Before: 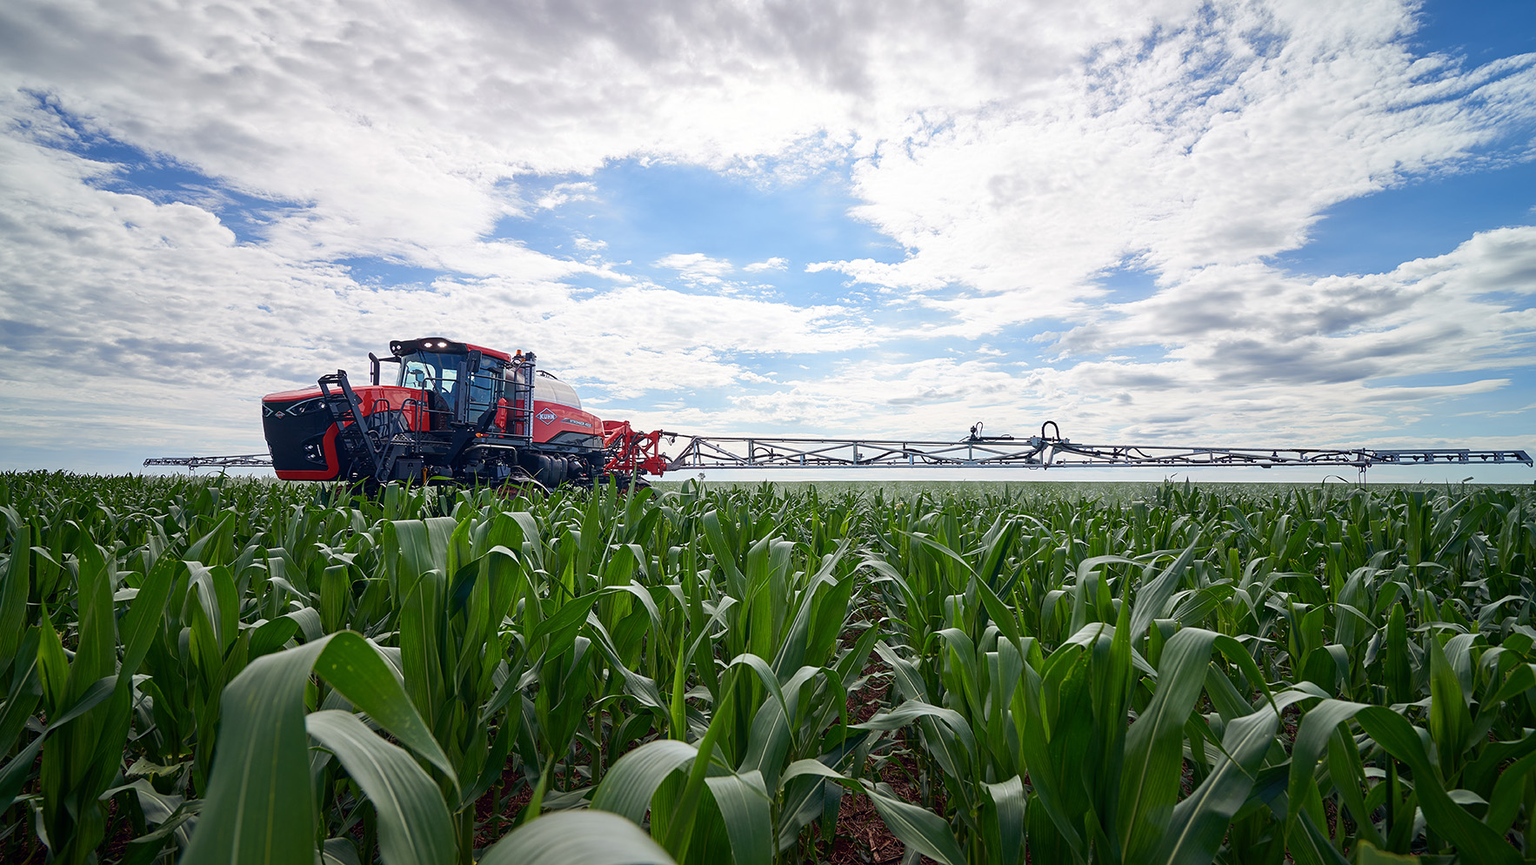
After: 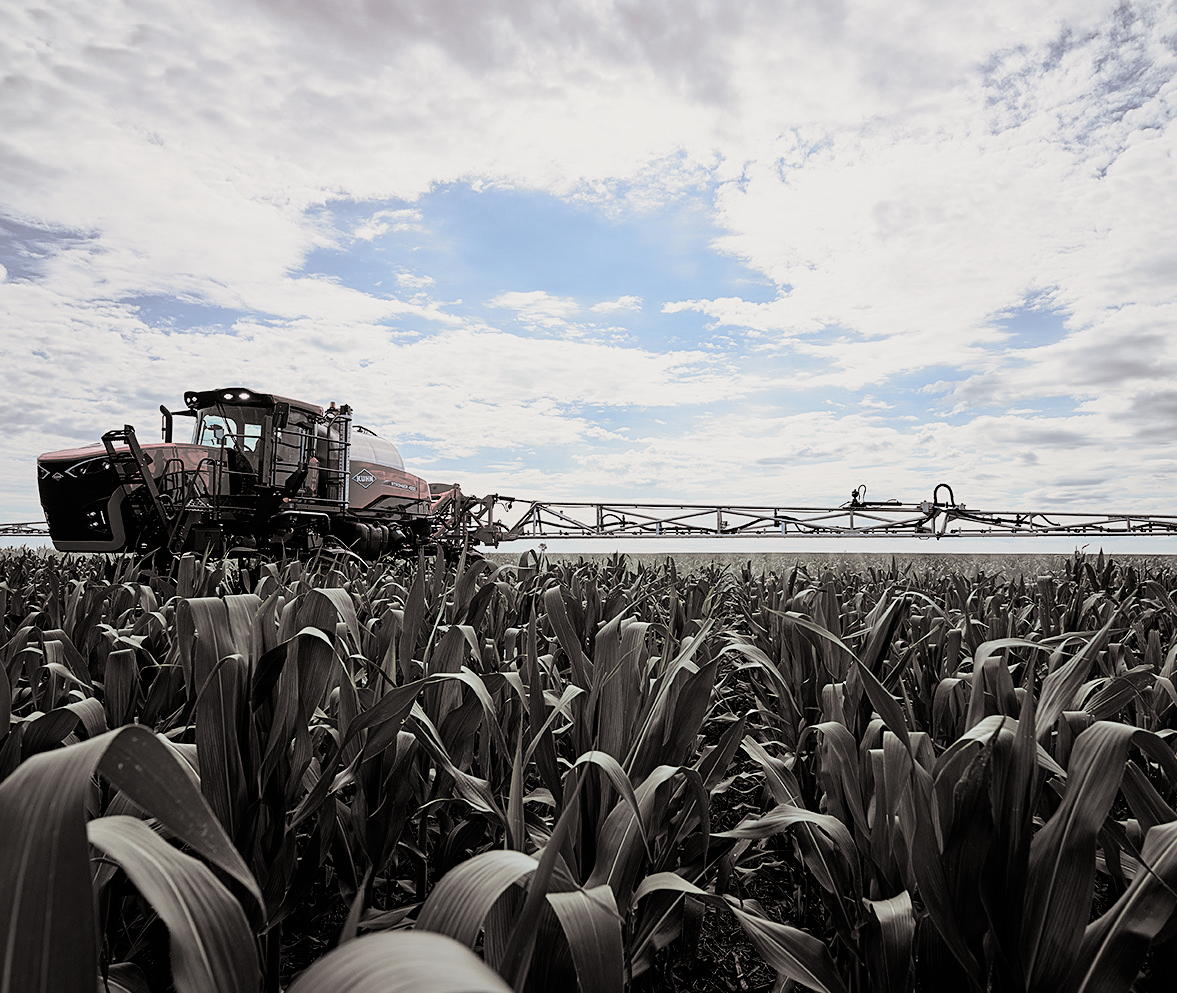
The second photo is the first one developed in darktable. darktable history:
crop and rotate: left 15.055%, right 18.278%
split-toning: shadows › hue 26°, shadows › saturation 0.09, highlights › hue 40°, highlights › saturation 0.18, balance -63, compress 0%
filmic rgb: black relative exposure -5 EV, white relative exposure 3.5 EV, hardness 3.19, contrast 1.3, highlights saturation mix -50%
sharpen: amount 0.2
